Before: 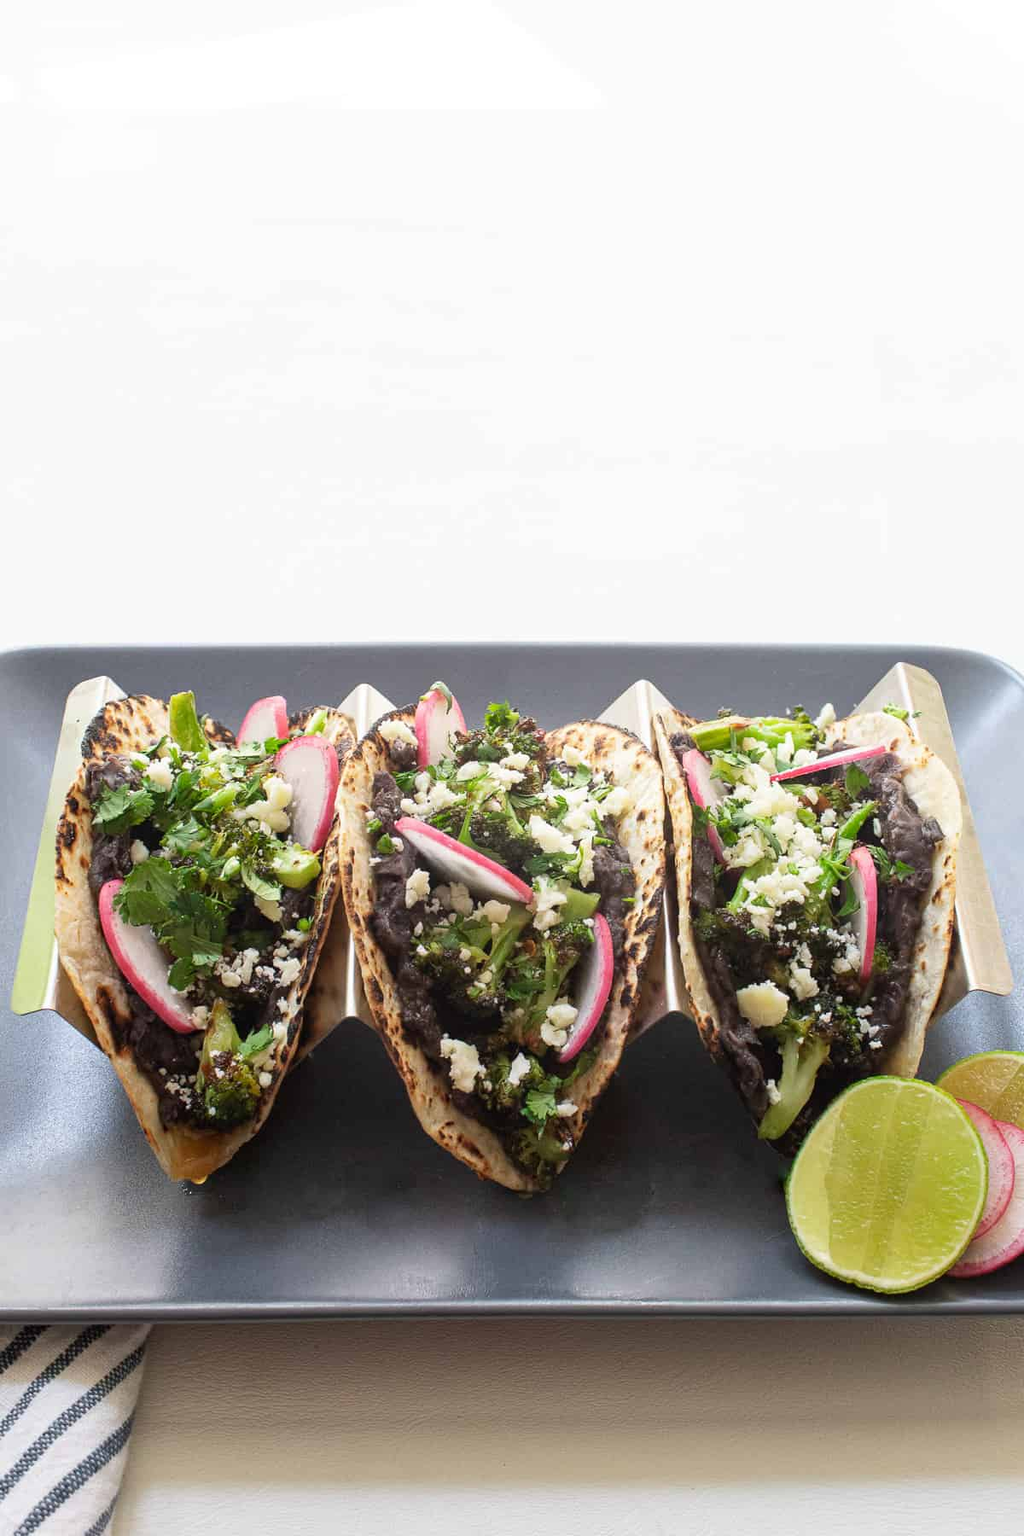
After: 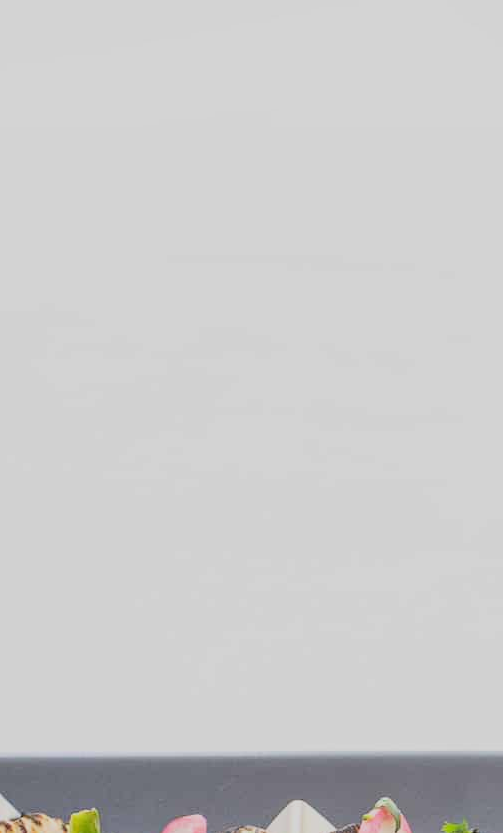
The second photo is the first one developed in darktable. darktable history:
exposure: compensate highlight preservation false
filmic rgb: black relative exposure -7.65 EV, white relative exposure 4.56 EV, hardness 3.61, color science v6 (2022)
crop and rotate: left 10.817%, top 0.062%, right 47.194%, bottom 53.626%
haze removal: compatibility mode true, adaptive false
